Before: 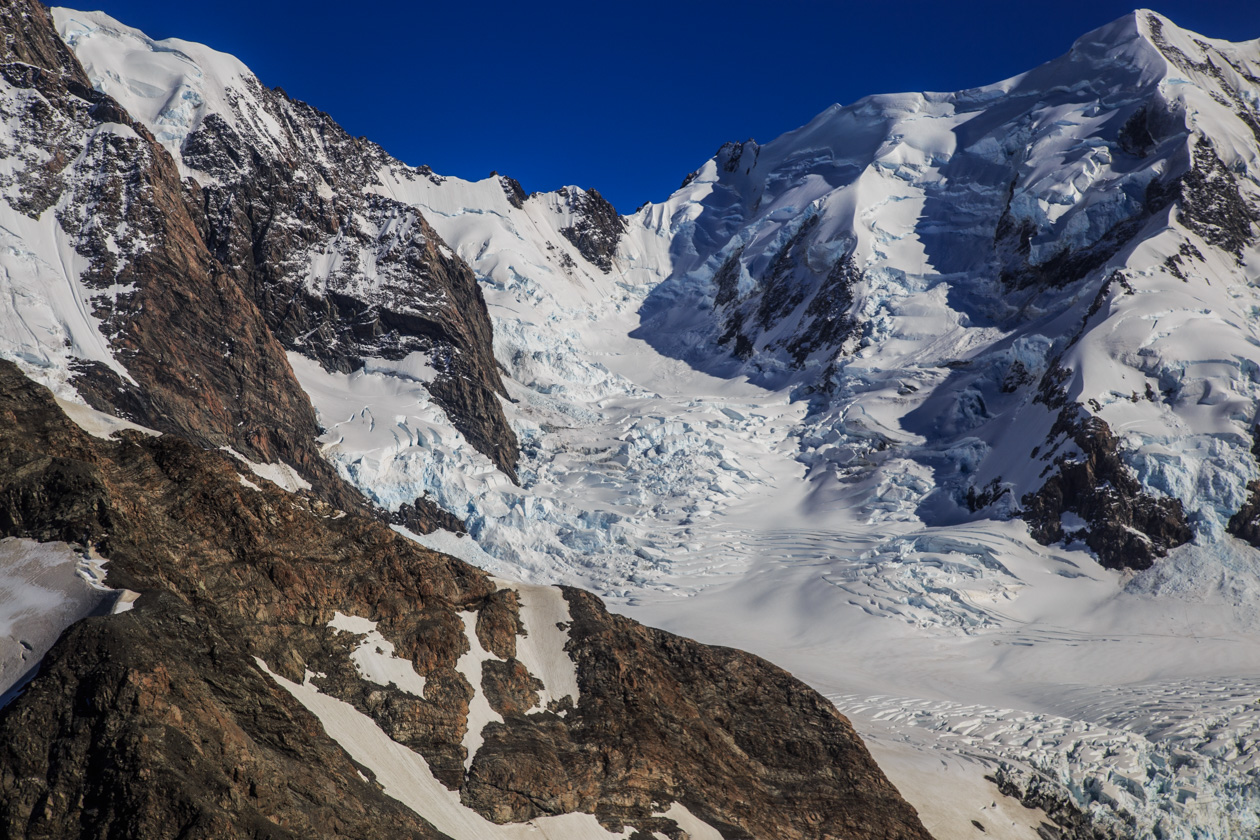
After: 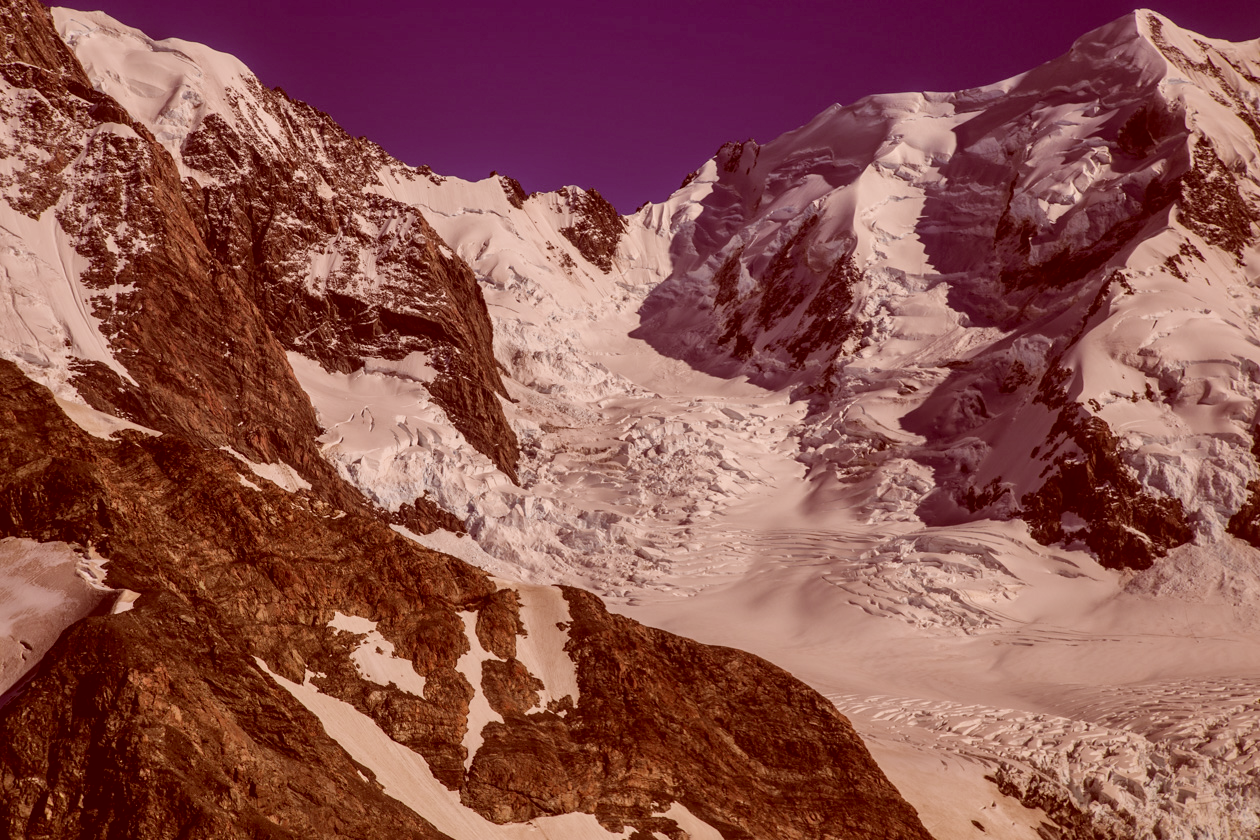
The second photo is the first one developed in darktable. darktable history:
shadows and highlights: white point adjustment -3.64, highlights -63.34, highlights color adjustment 42%, soften with gaussian
color correction: highlights a* 9.03, highlights b* 8.71, shadows a* 40, shadows b* 40, saturation 0.8
